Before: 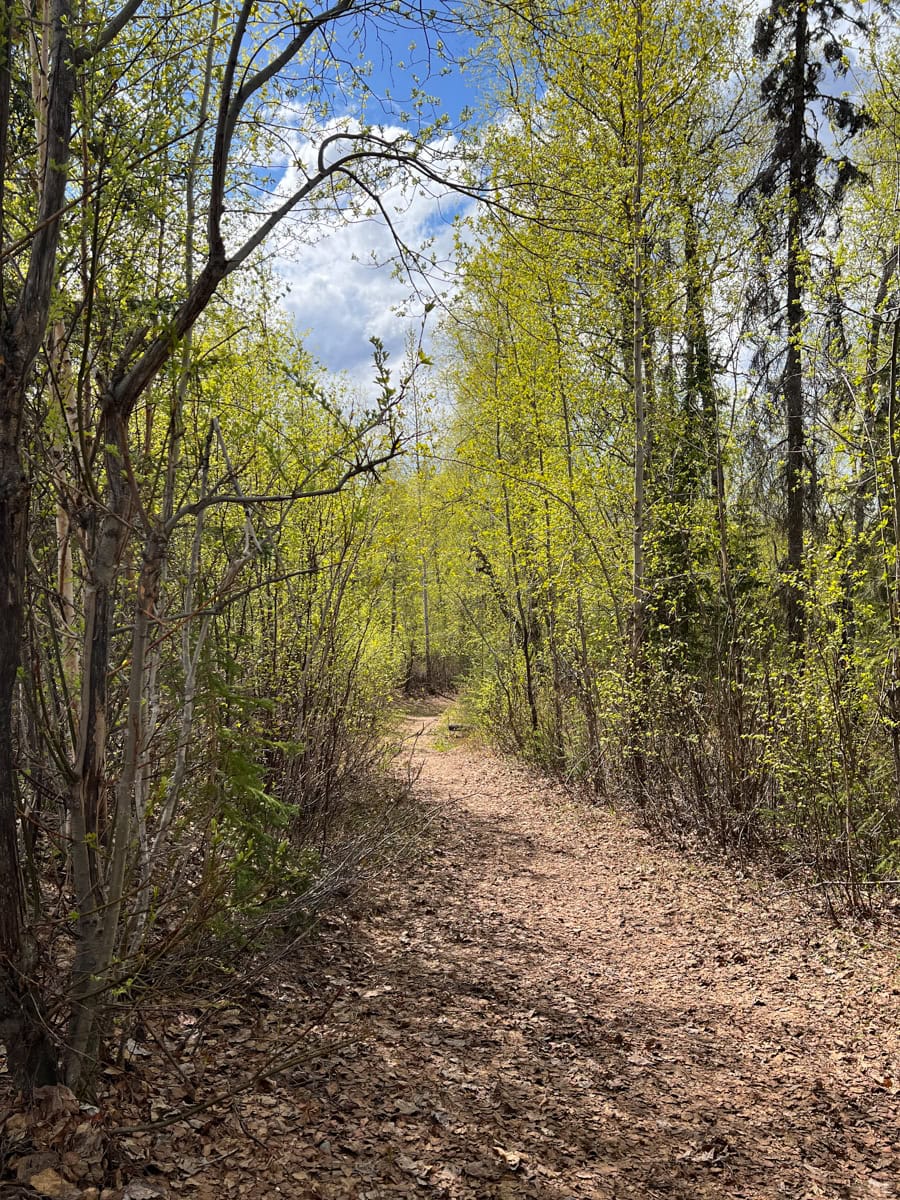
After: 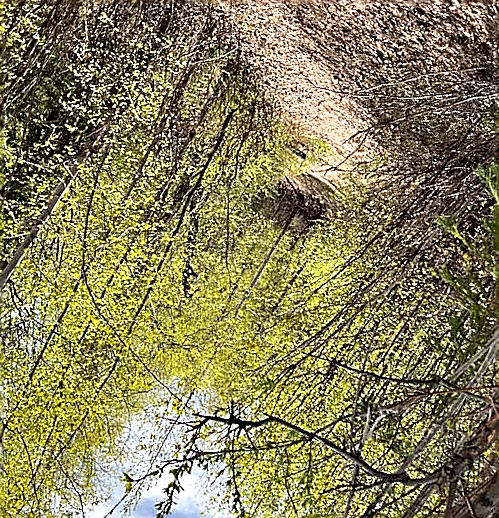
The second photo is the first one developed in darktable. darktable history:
exposure: exposure 0.245 EV, compensate highlight preservation false
crop and rotate: angle 147.62°, left 9.142%, top 15.588%, right 4.408%, bottom 17.023%
sharpen: radius 1.35, amount 1.253, threshold 0.748
contrast equalizer: octaves 7, y [[0.6 ×6], [0.55 ×6], [0 ×6], [0 ×6], [0 ×6]]
